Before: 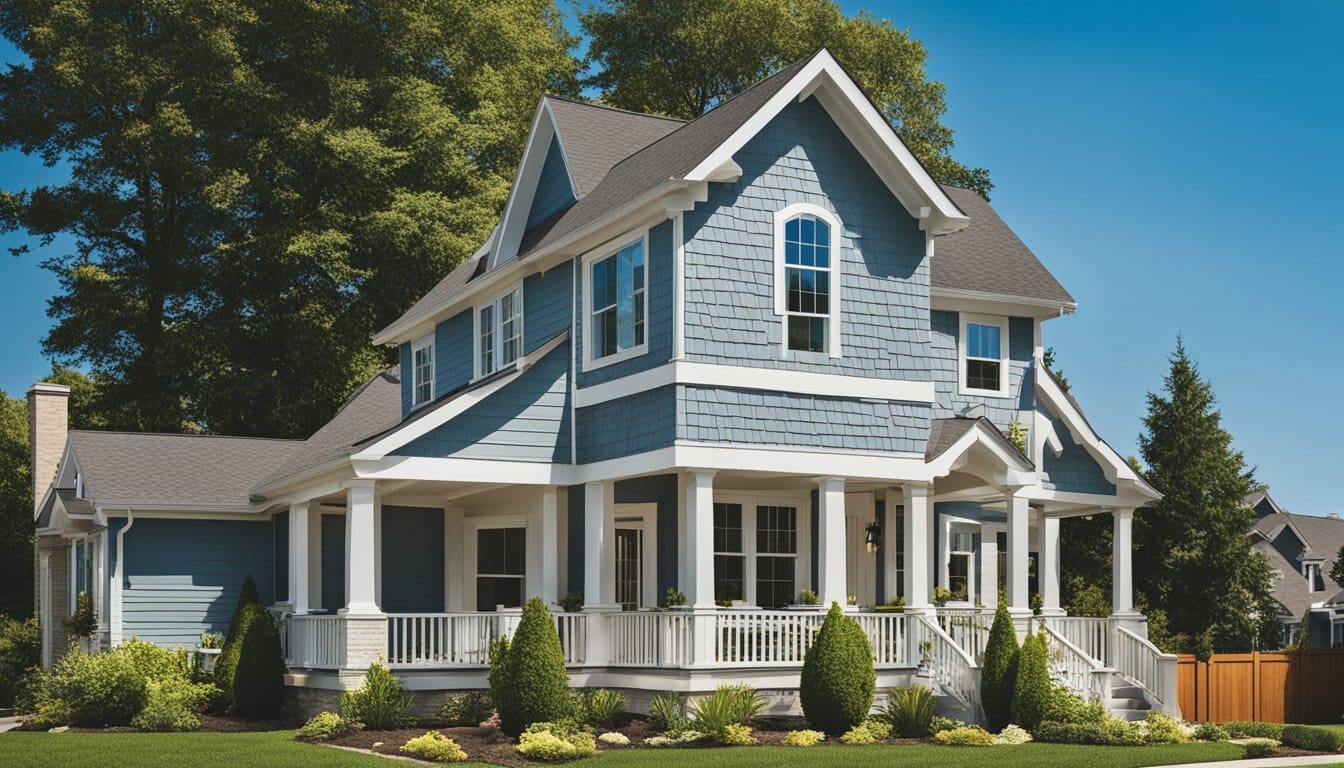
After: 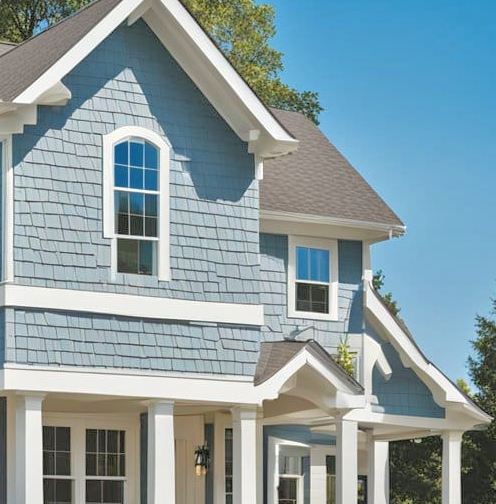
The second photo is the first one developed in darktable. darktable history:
tone equalizer: -7 EV 0.15 EV, -6 EV 0.6 EV, -5 EV 1.15 EV, -4 EV 1.33 EV, -3 EV 1.15 EV, -2 EV 0.6 EV, -1 EV 0.15 EV, mask exposure compensation -0.5 EV
crop and rotate: left 49.936%, top 10.094%, right 13.136%, bottom 24.256%
